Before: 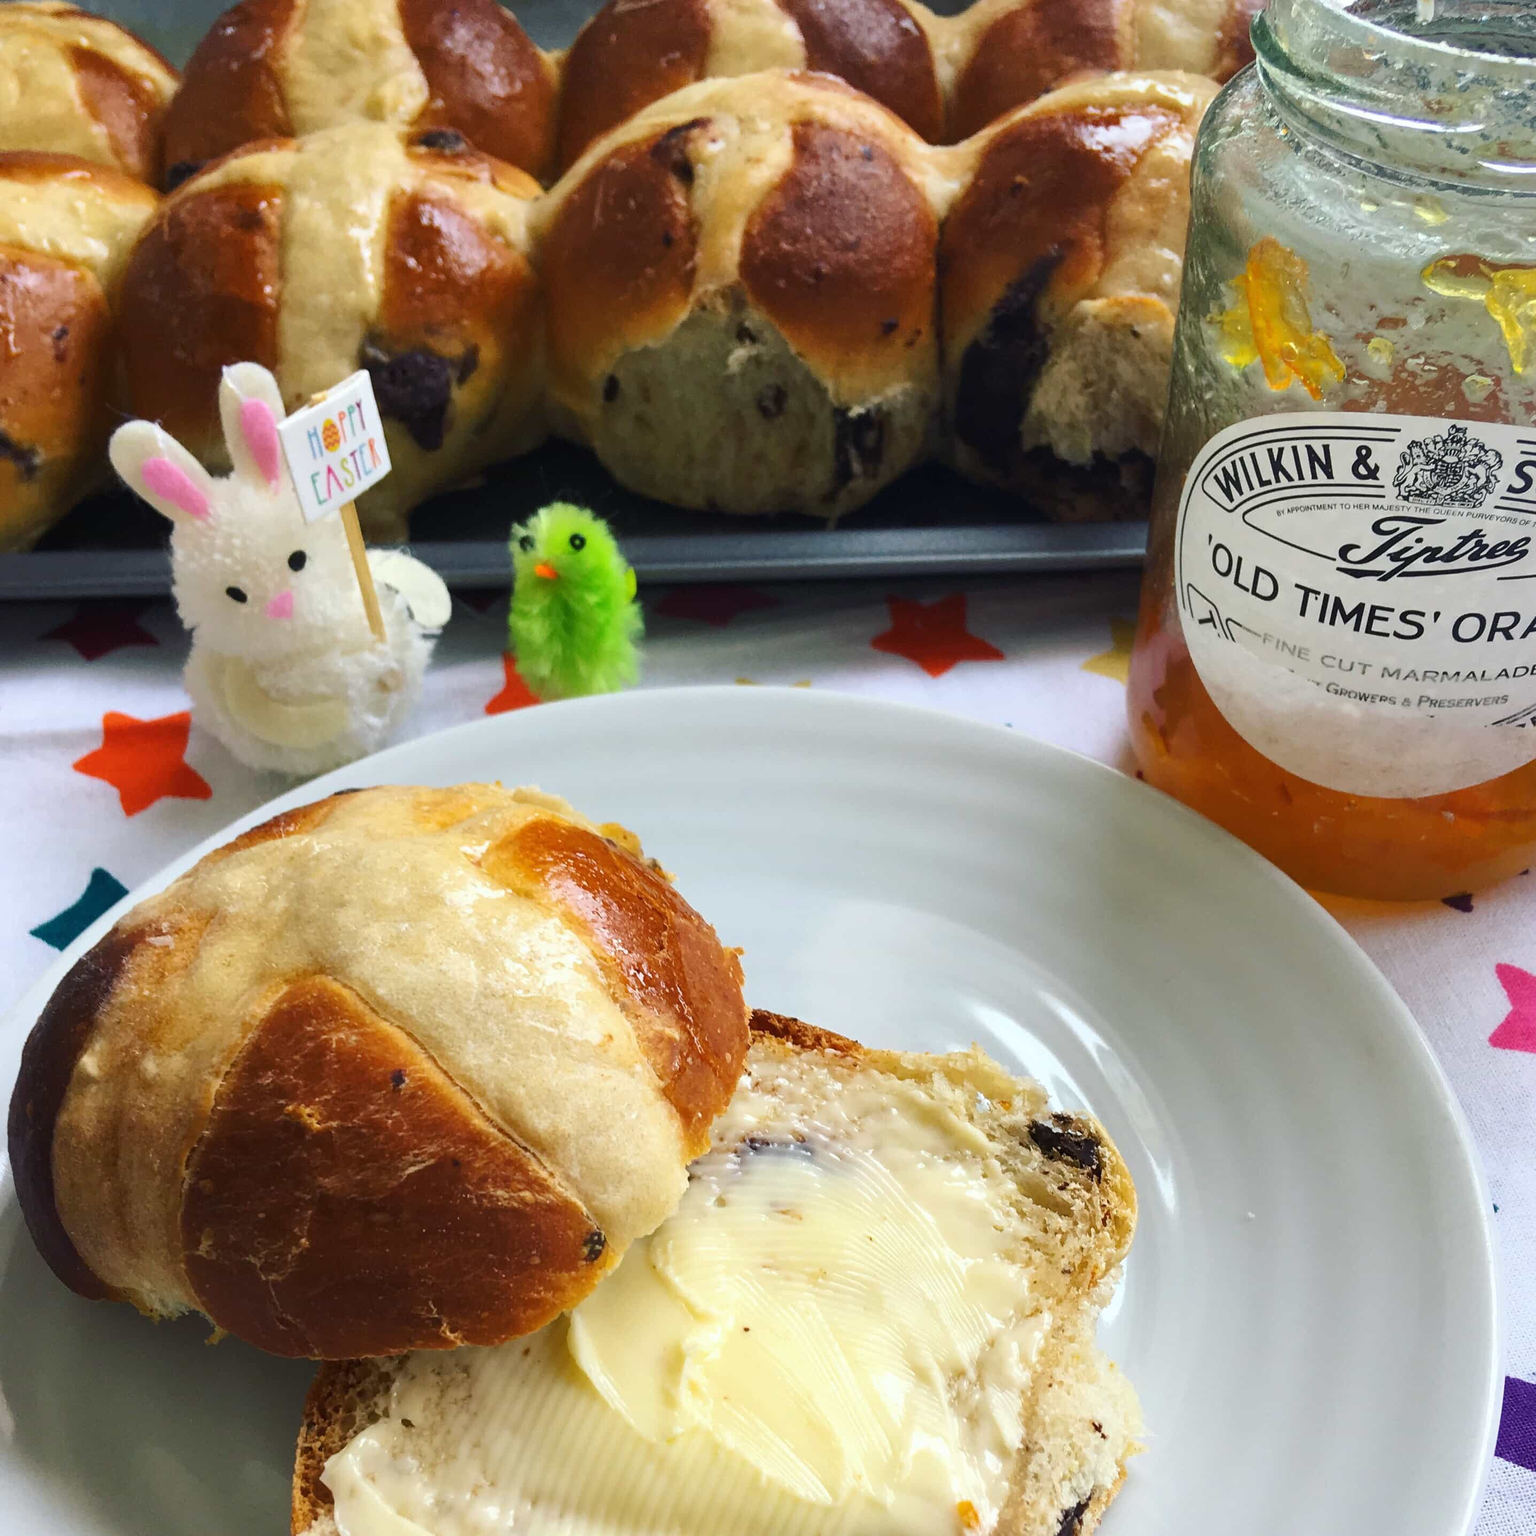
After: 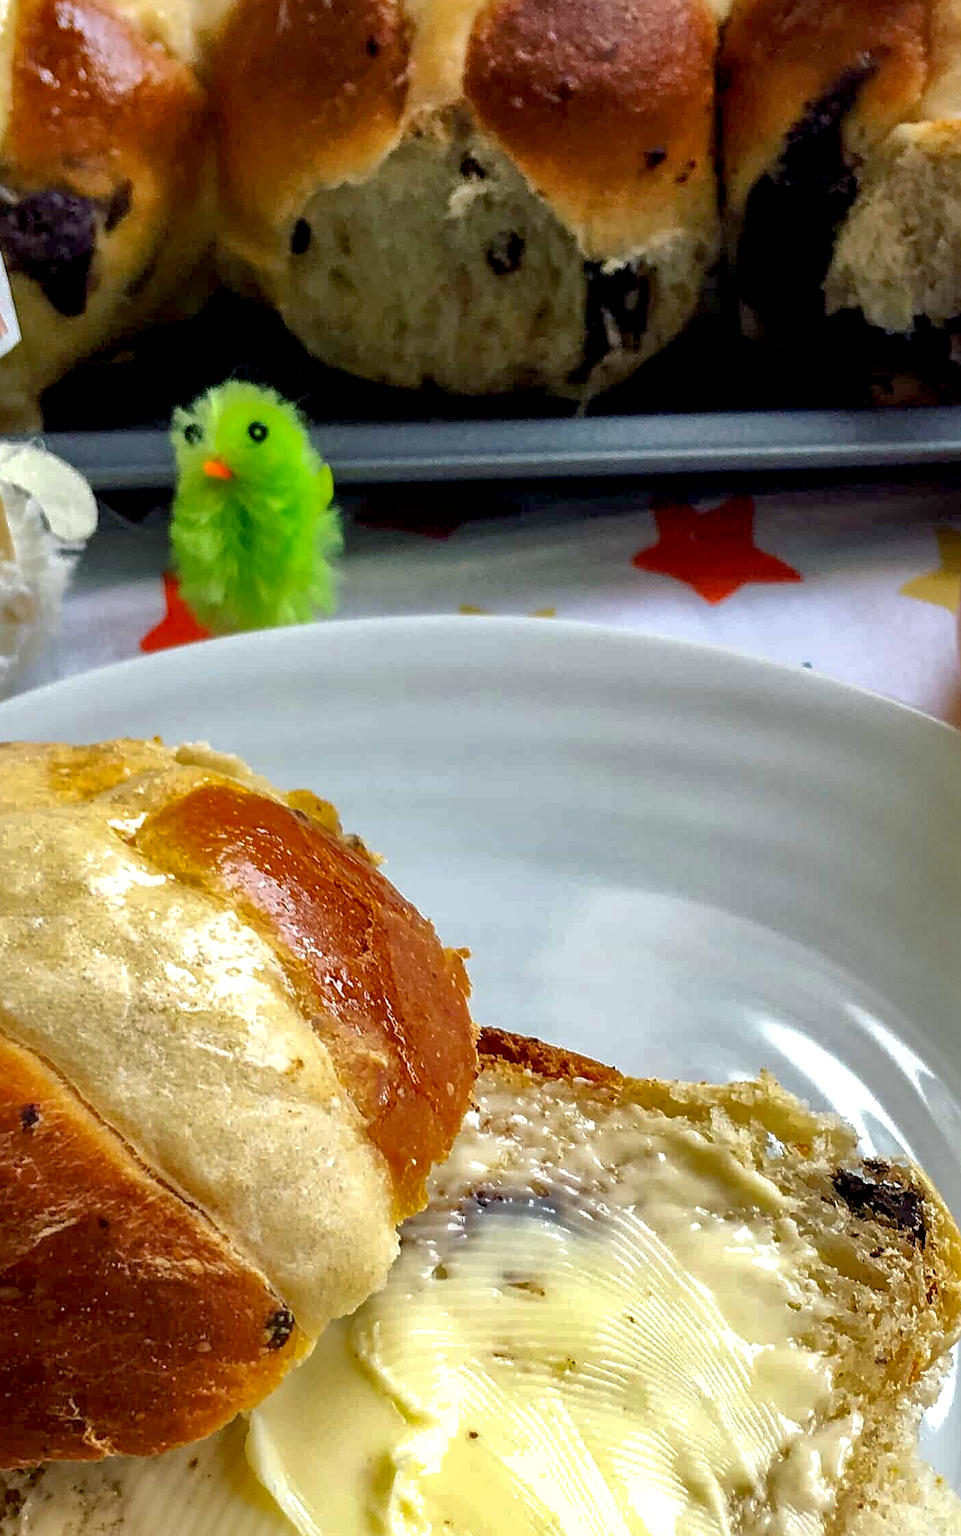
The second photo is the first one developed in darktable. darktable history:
local contrast: detail 130%
crop and rotate: angle 0.025°, left 24.423%, top 13.208%, right 26.394%, bottom 8.231%
shadows and highlights: shadows 40.29, highlights -59.66
sharpen: on, module defaults
exposure: black level correction 0.009, exposure 0.118 EV, compensate highlight preservation false
